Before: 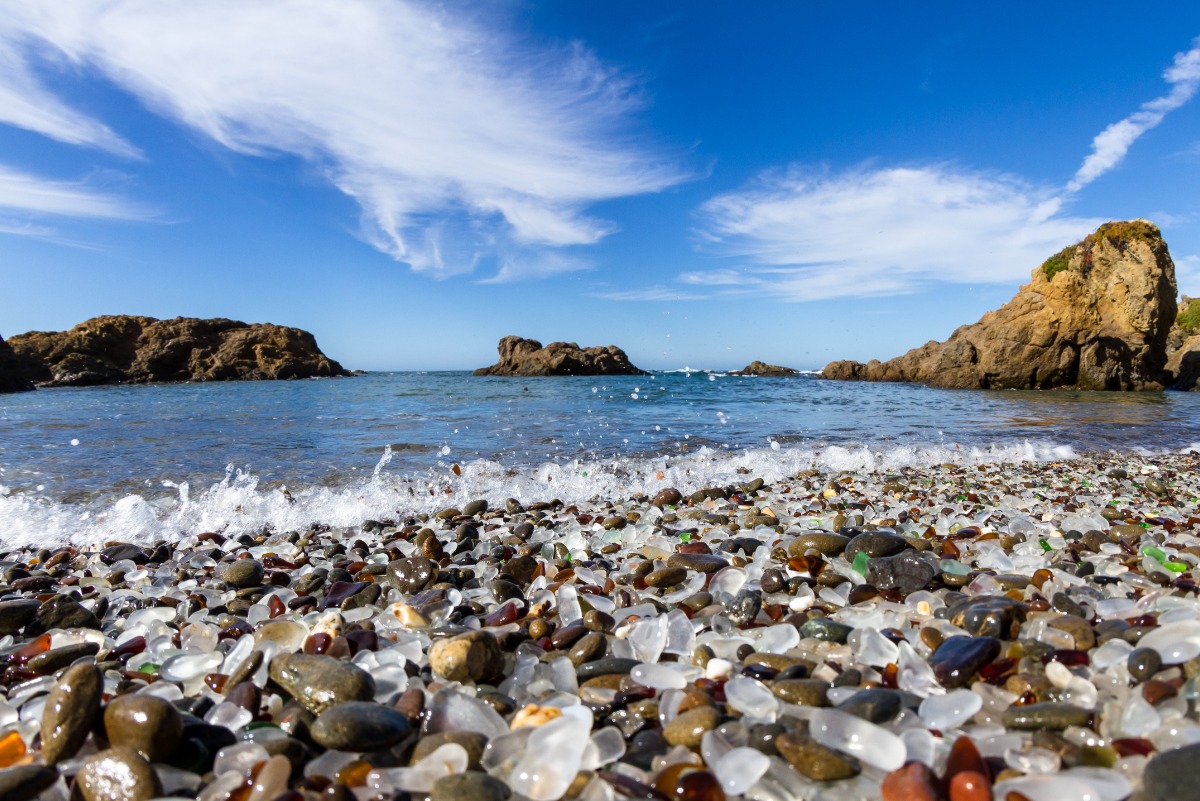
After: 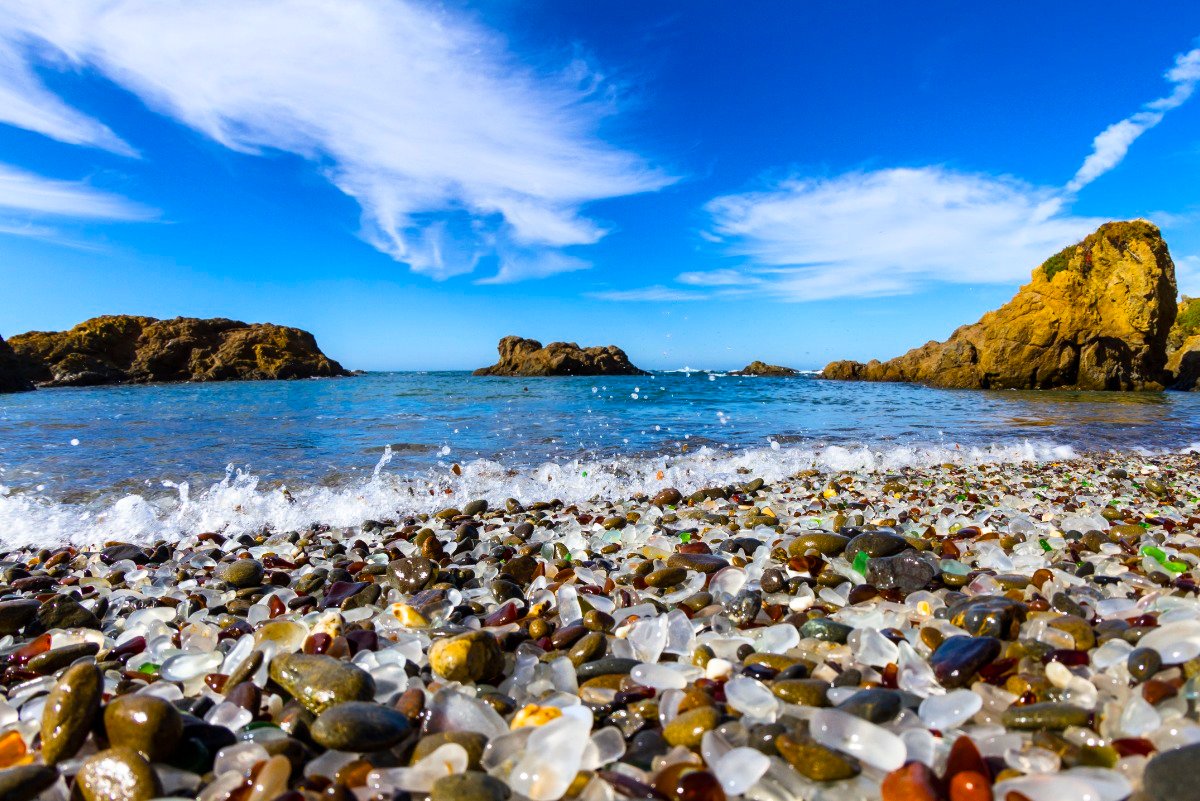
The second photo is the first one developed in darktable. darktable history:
shadows and highlights: shadows 37.18, highlights -27.76, highlights color adjustment 39.38%, soften with gaussian
color balance rgb: perceptual saturation grading › global saturation 76.144%, perceptual saturation grading › shadows -30.929%, global vibrance 9.502%
contrast brightness saturation: contrast 0.102, brightness 0.012, saturation 0.016
